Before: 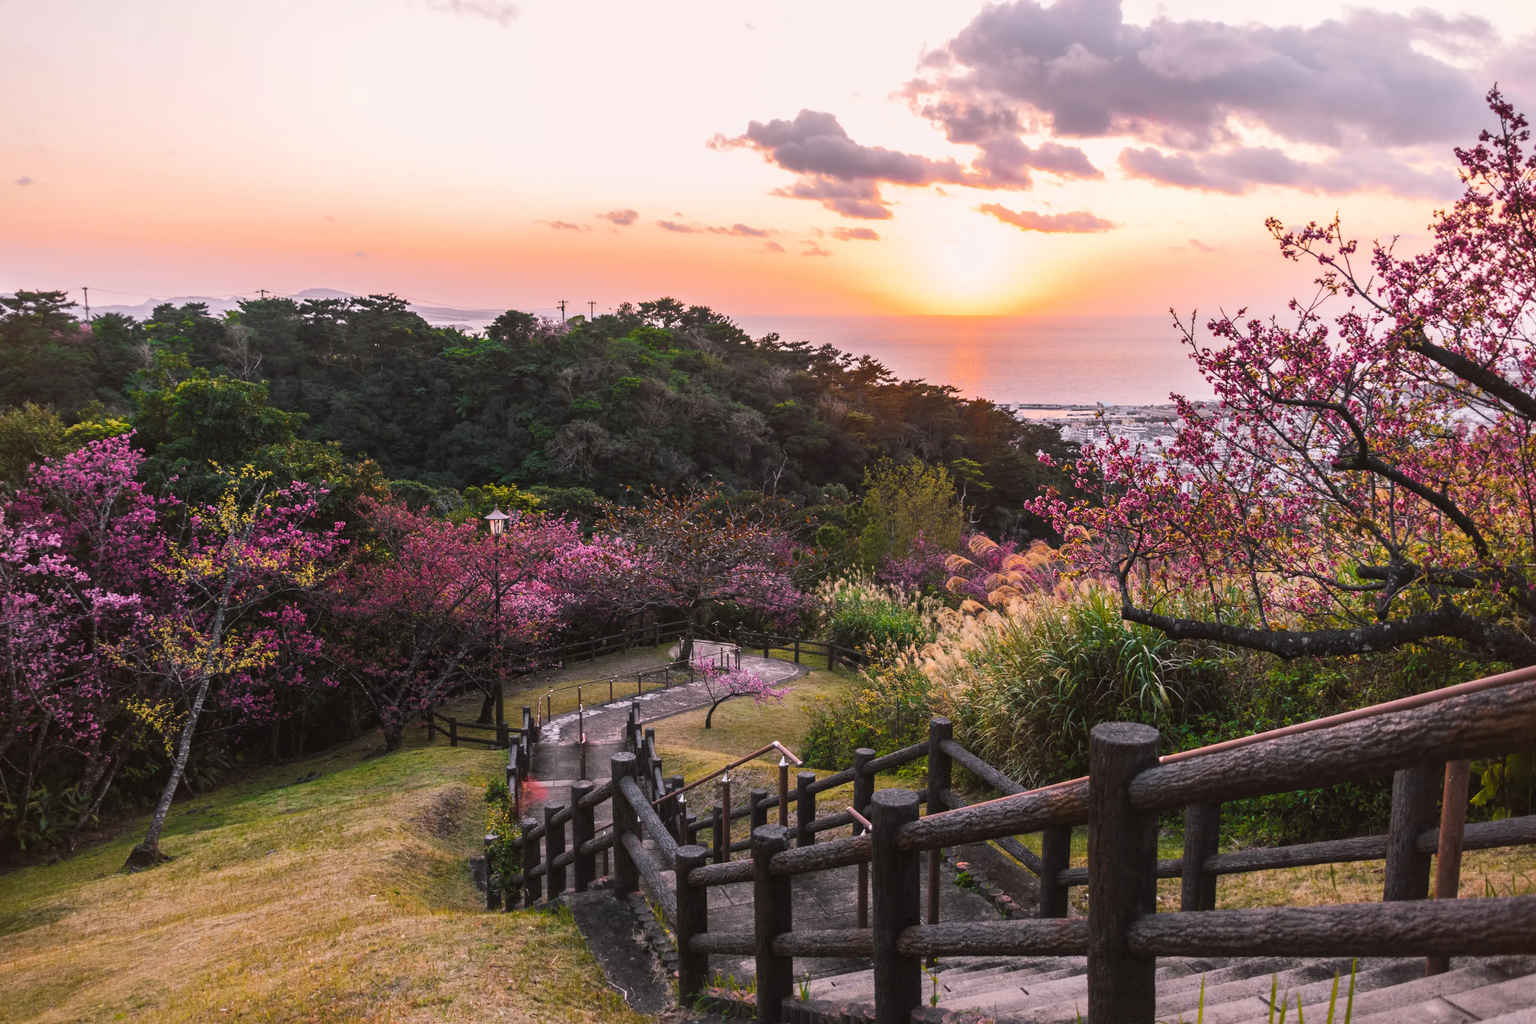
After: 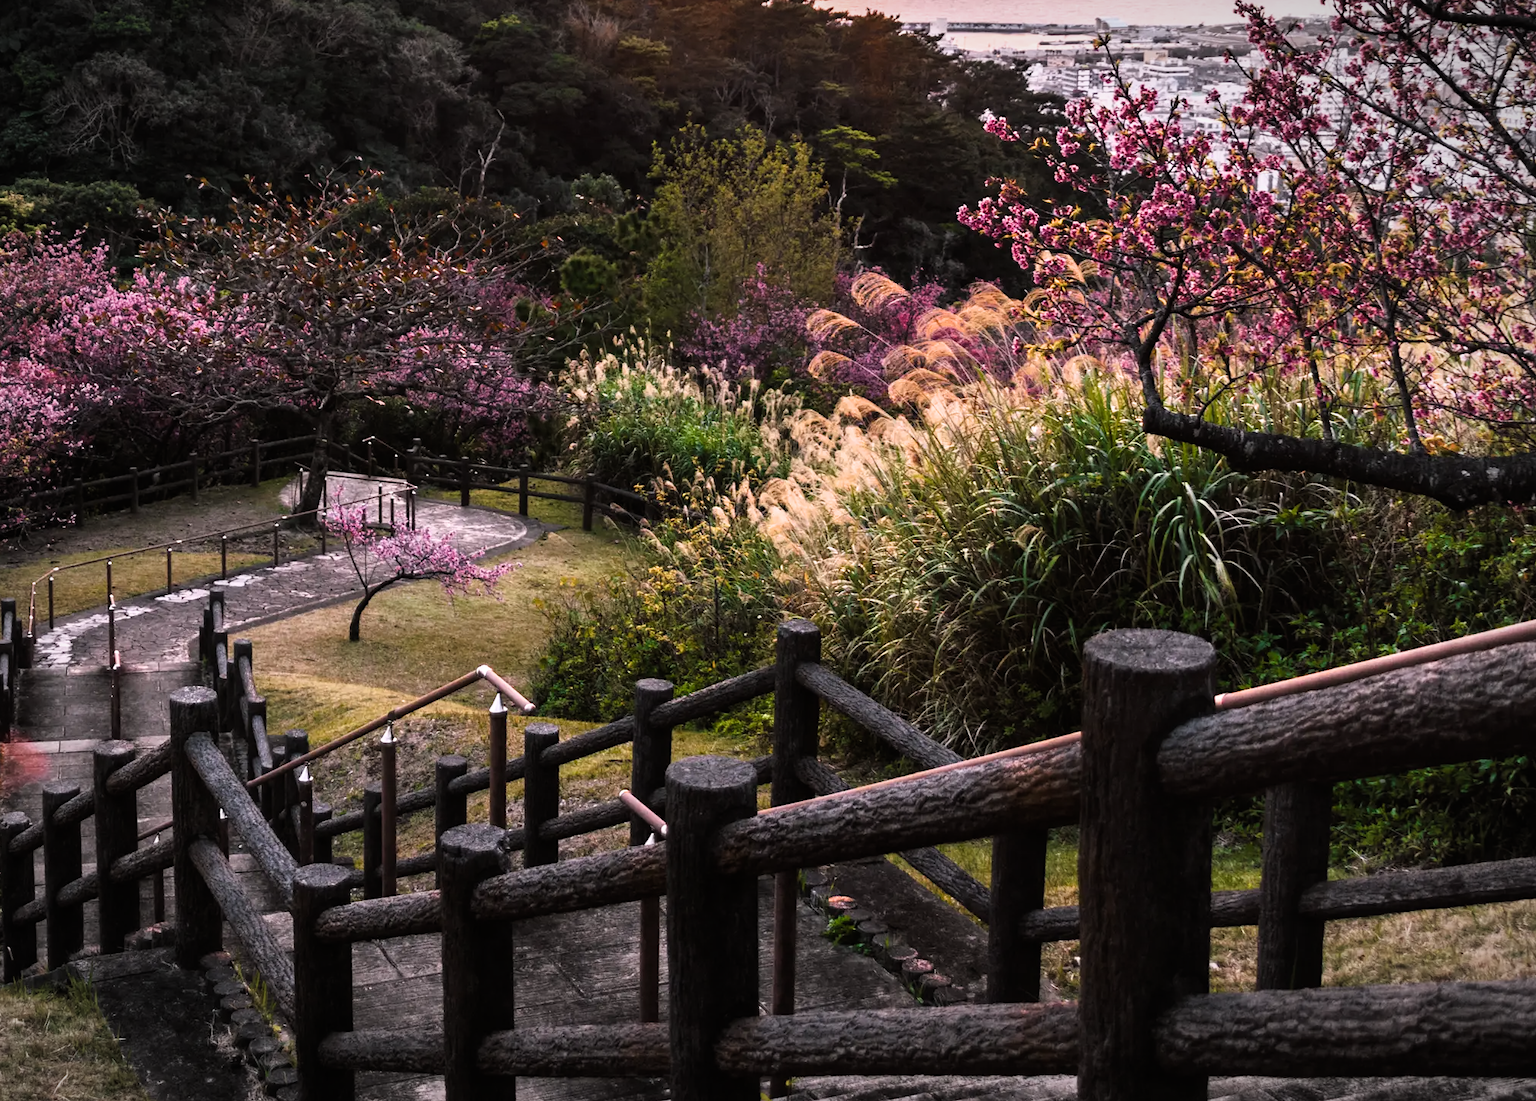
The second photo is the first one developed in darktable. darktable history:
crop: left 34.02%, top 38.324%, right 13.54%, bottom 5.289%
vignetting: fall-off start 86.85%, automatic ratio true
filmic rgb: black relative exposure -7.97 EV, white relative exposure 2.19 EV, hardness 6.93
